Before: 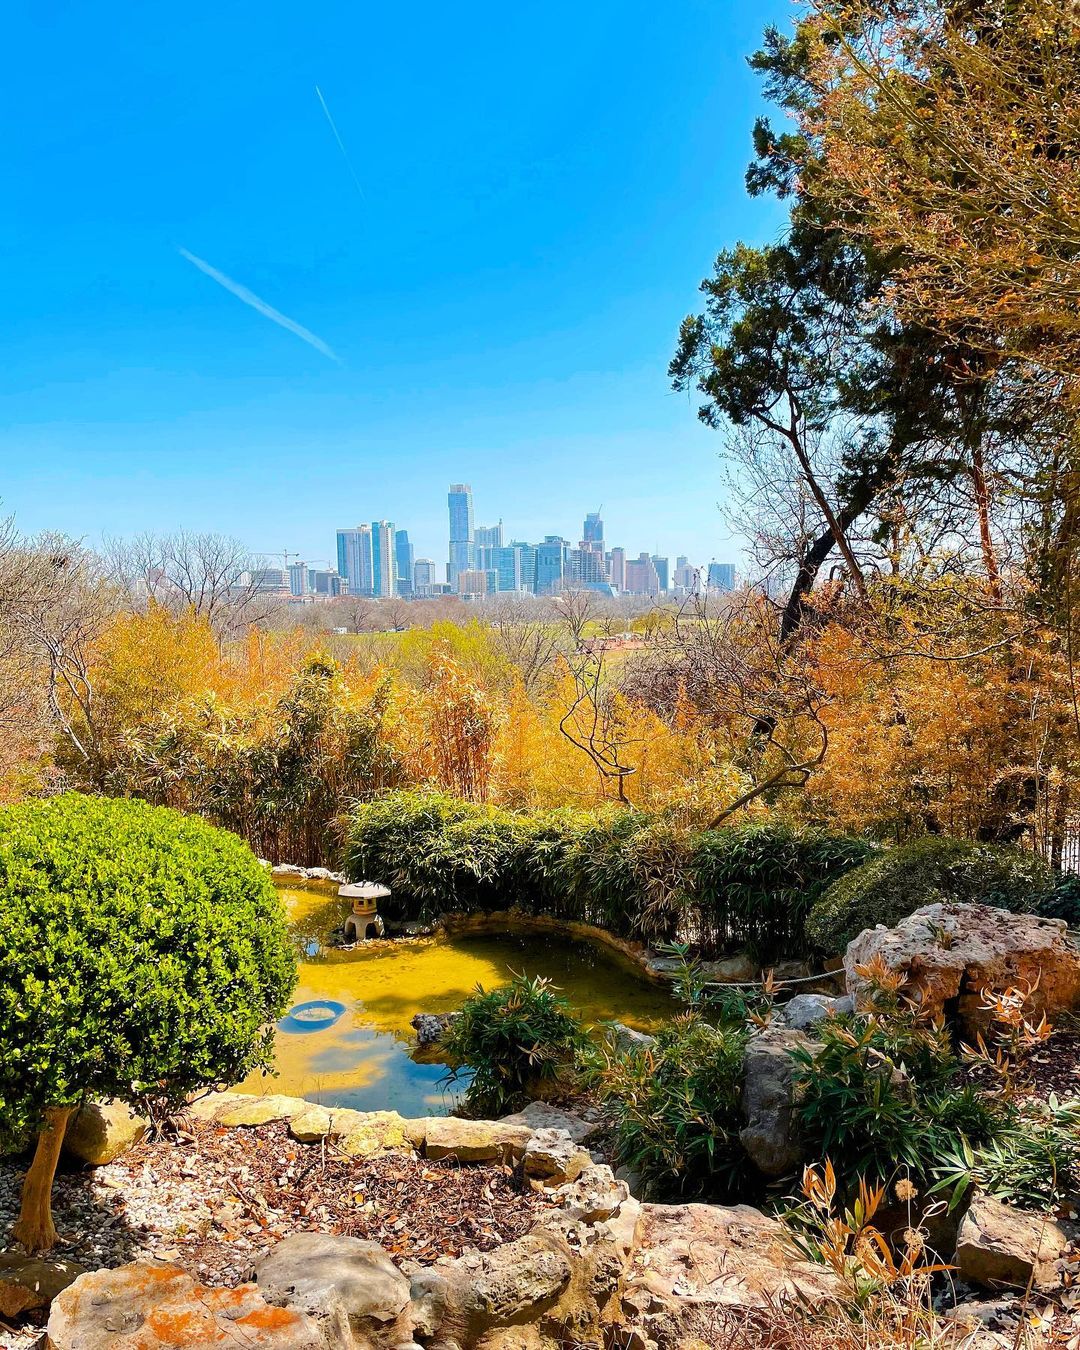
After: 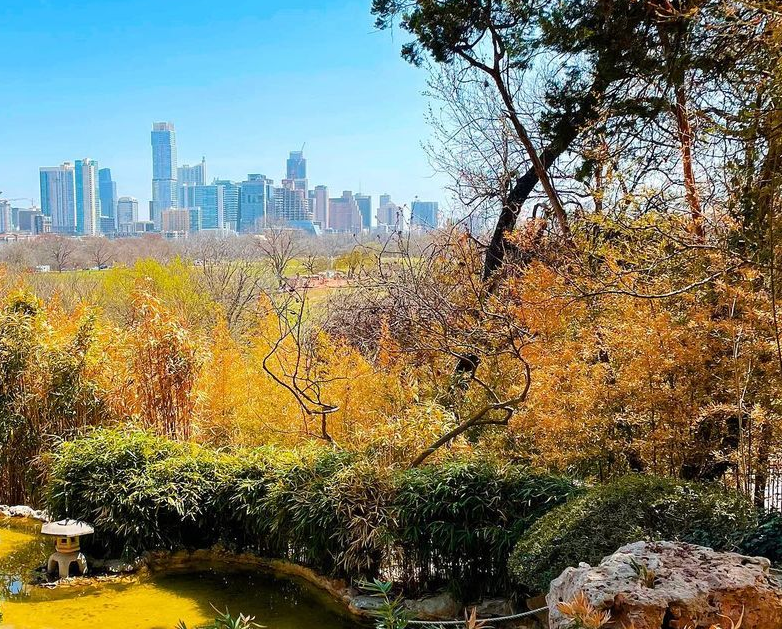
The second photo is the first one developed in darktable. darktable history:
crop and rotate: left 27.539%, top 26.885%, bottom 26.518%
